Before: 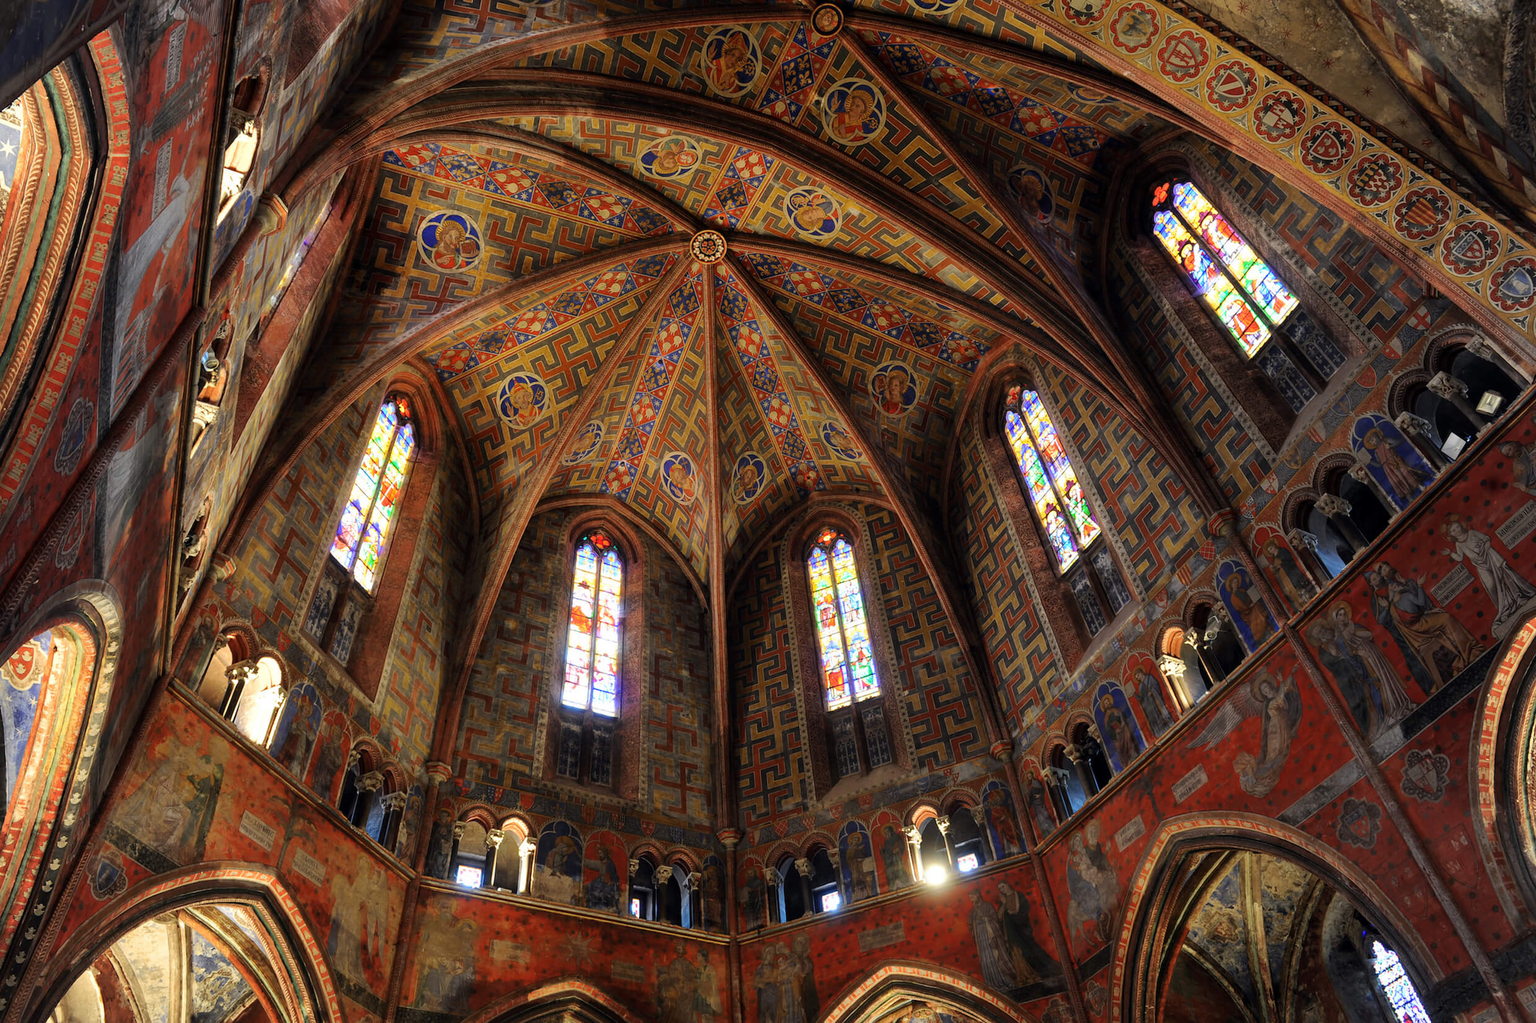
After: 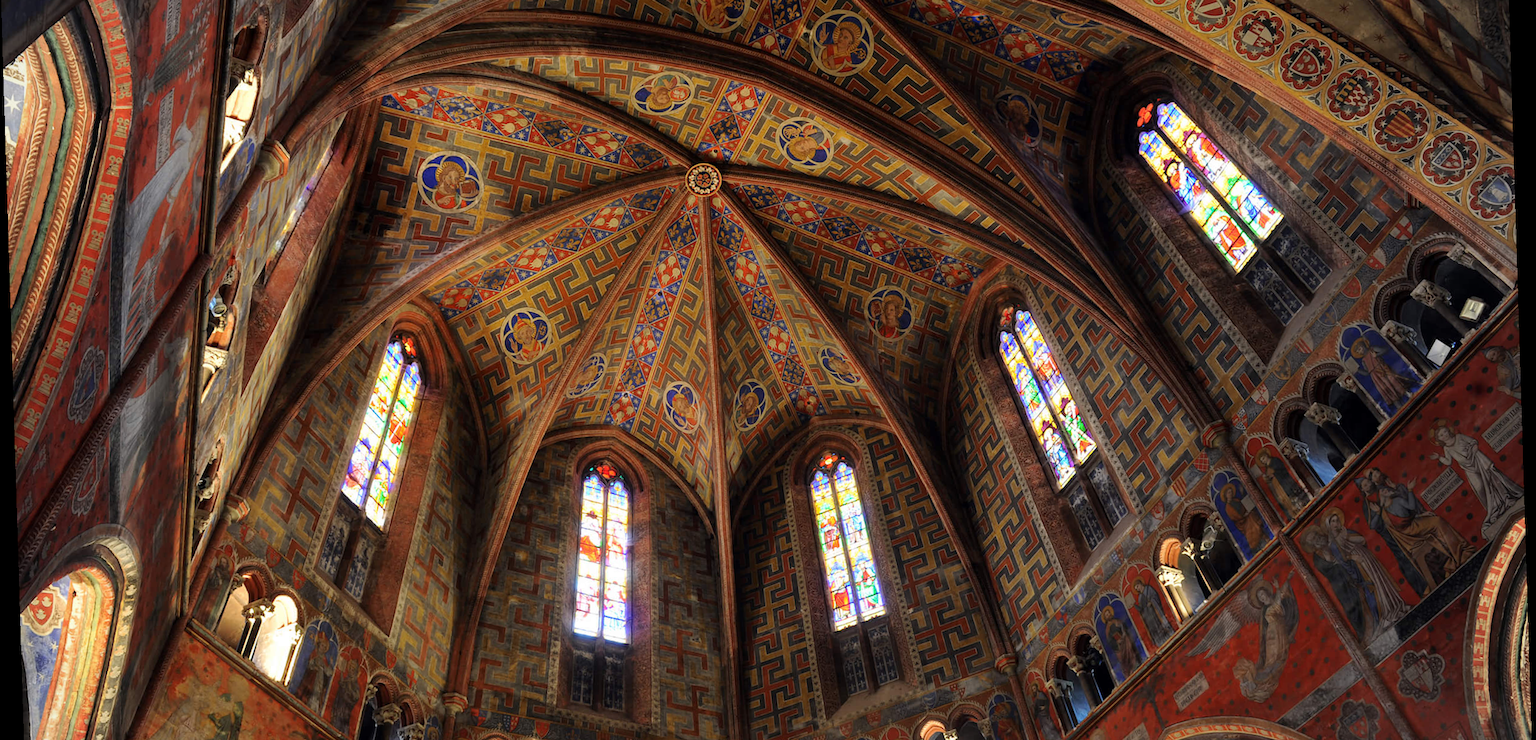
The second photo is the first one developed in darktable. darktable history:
crop and rotate: top 8.293%, bottom 20.996%
rotate and perspective: rotation -1.77°, lens shift (horizontal) 0.004, automatic cropping off
vignetting: fall-off start 92.6%, brightness -0.52, saturation -0.51, center (-0.012, 0)
